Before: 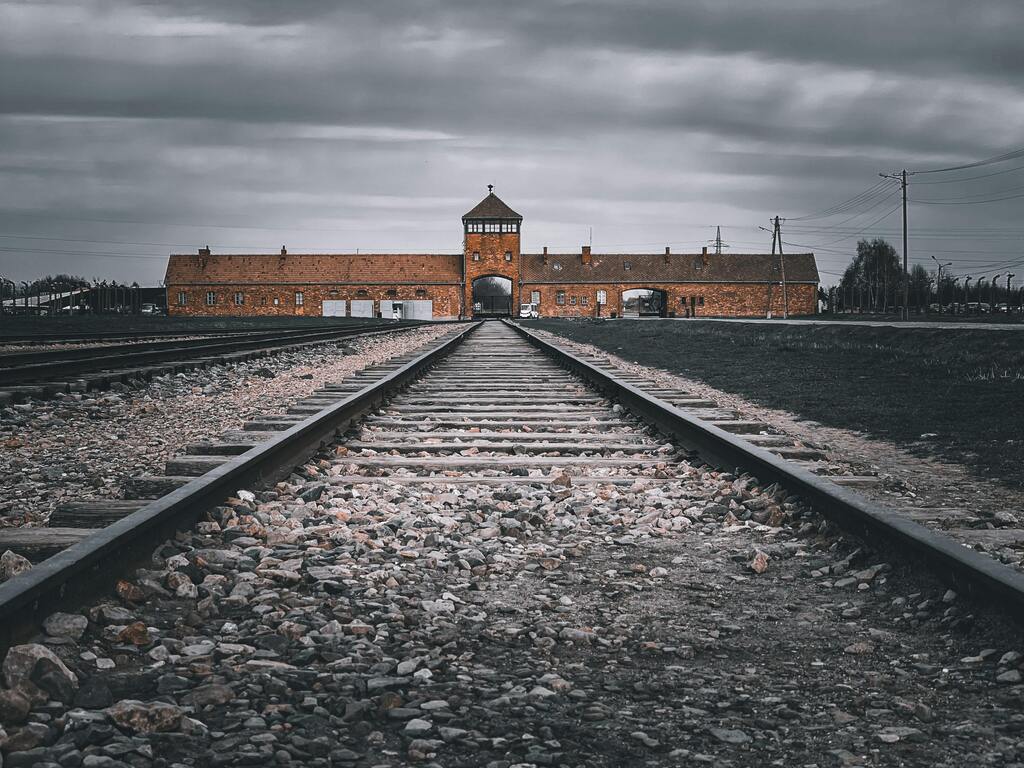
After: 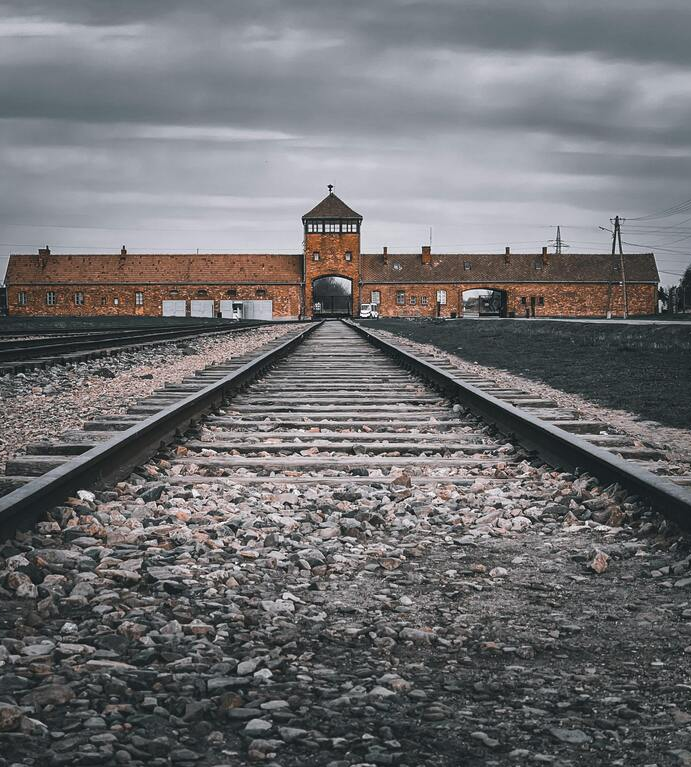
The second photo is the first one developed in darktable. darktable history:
crop and rotate: left 15.696%, right 16.785%
